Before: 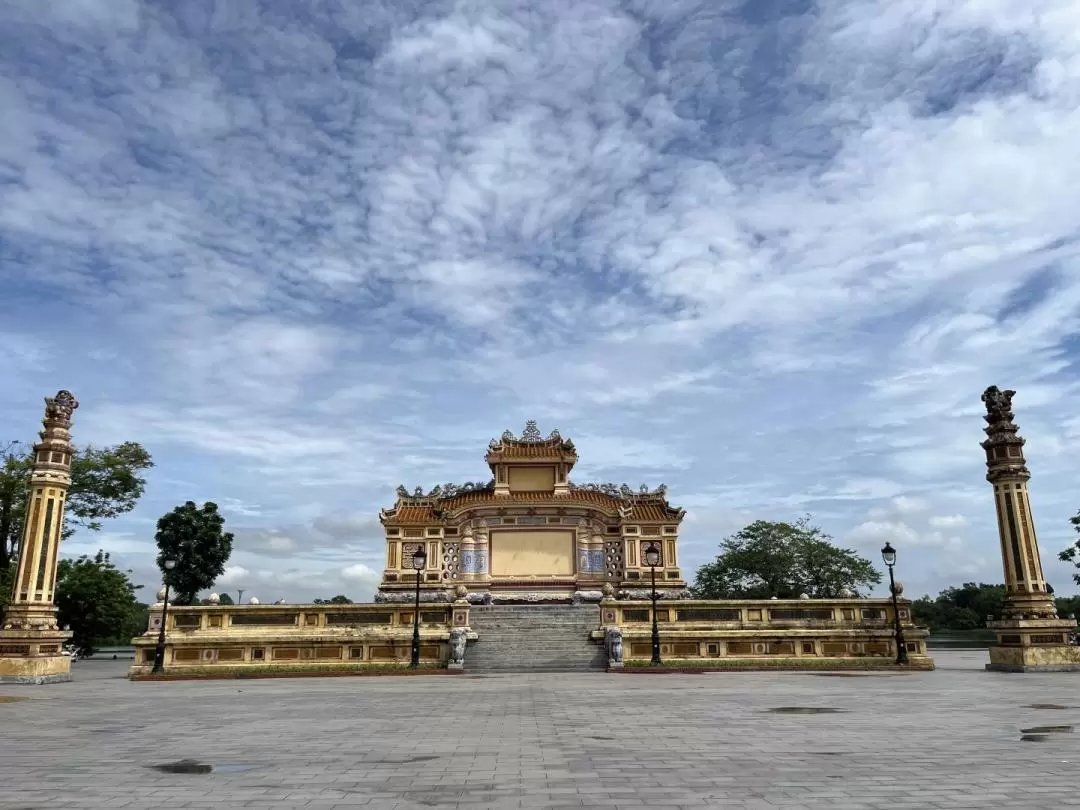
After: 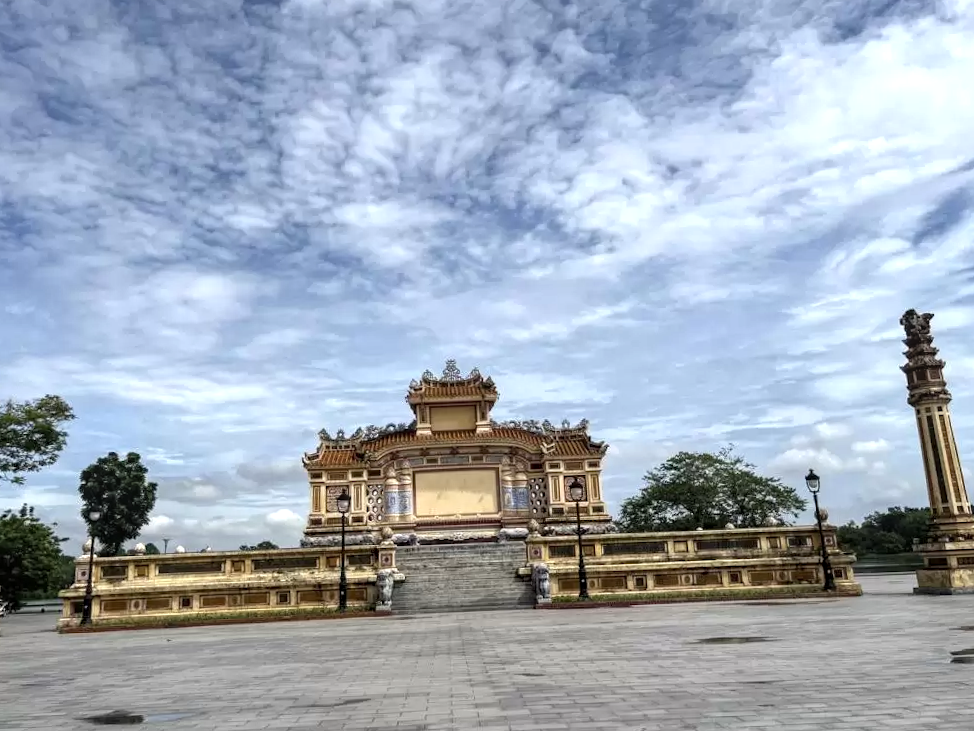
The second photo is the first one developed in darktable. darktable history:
crop and rotate: angle 1.96°, left 5.673%, top 5.673%
local contrast: on, module defaults
shadows and highlights: radius 110.86, shadows 51.09, white point adjustment 9.16, highlights -4.17, highlights color adjustment 32.2%, soften with gaussian
